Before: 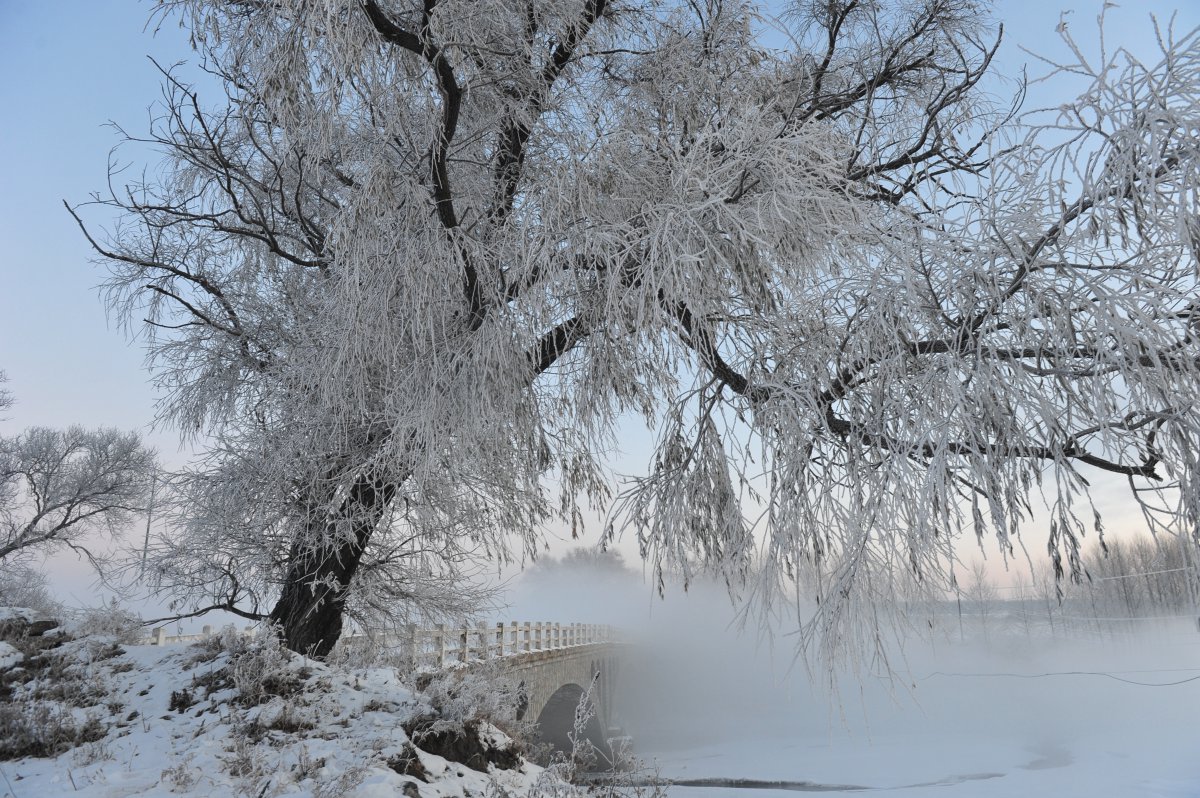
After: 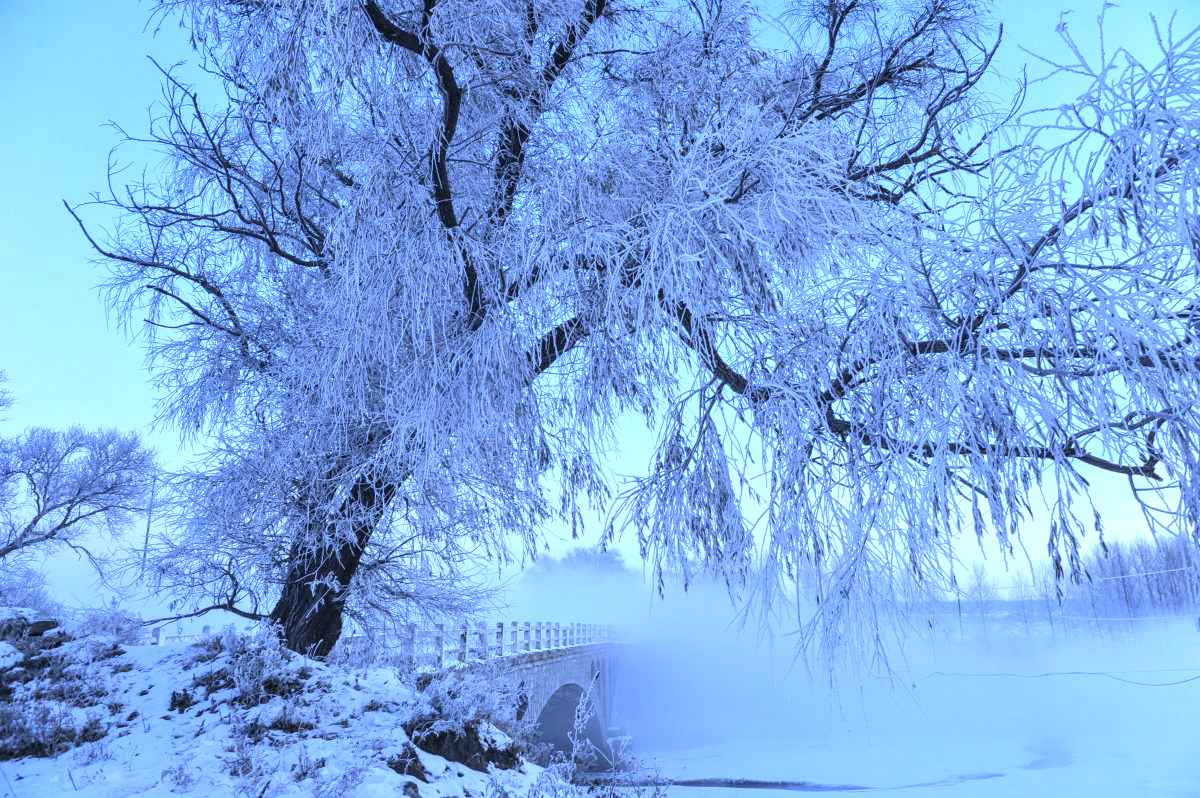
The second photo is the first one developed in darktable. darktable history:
white balance: red 0.766, blue 1.537
local contrast: on, module defaults
exposure: exposure 0.574 EV, compensate highlight preservation false
